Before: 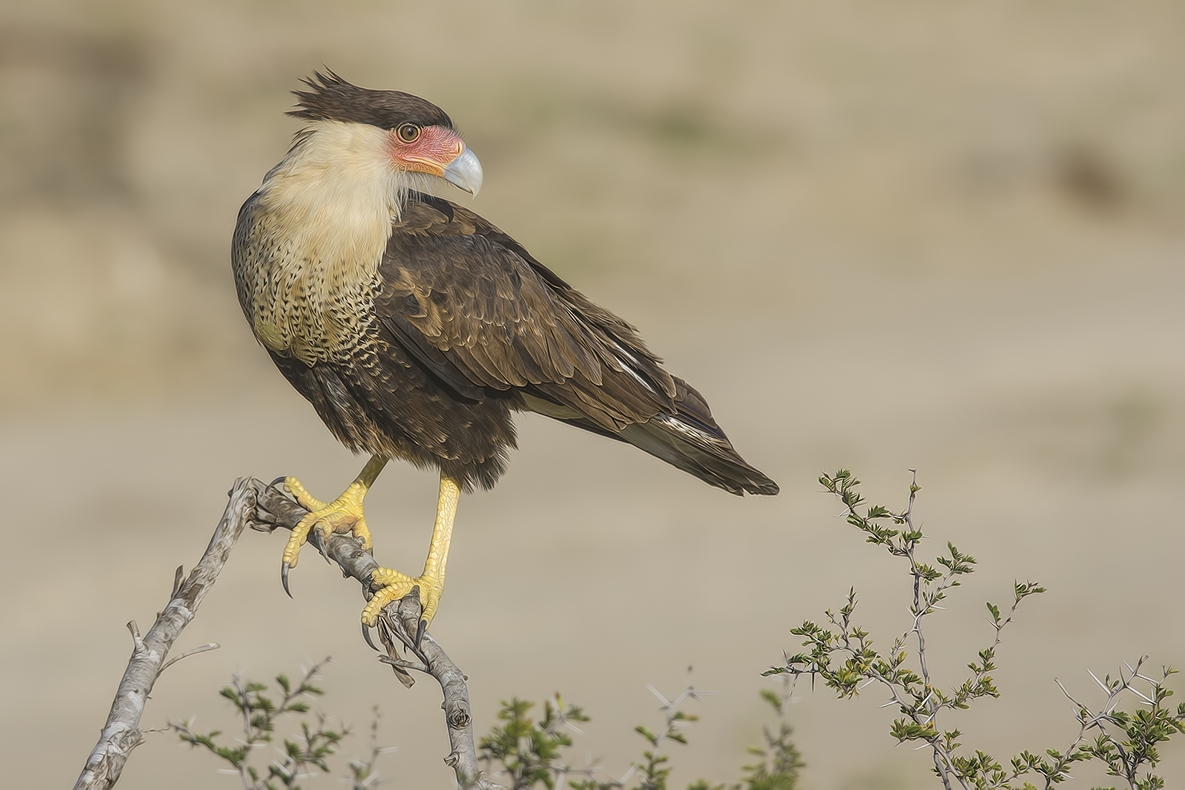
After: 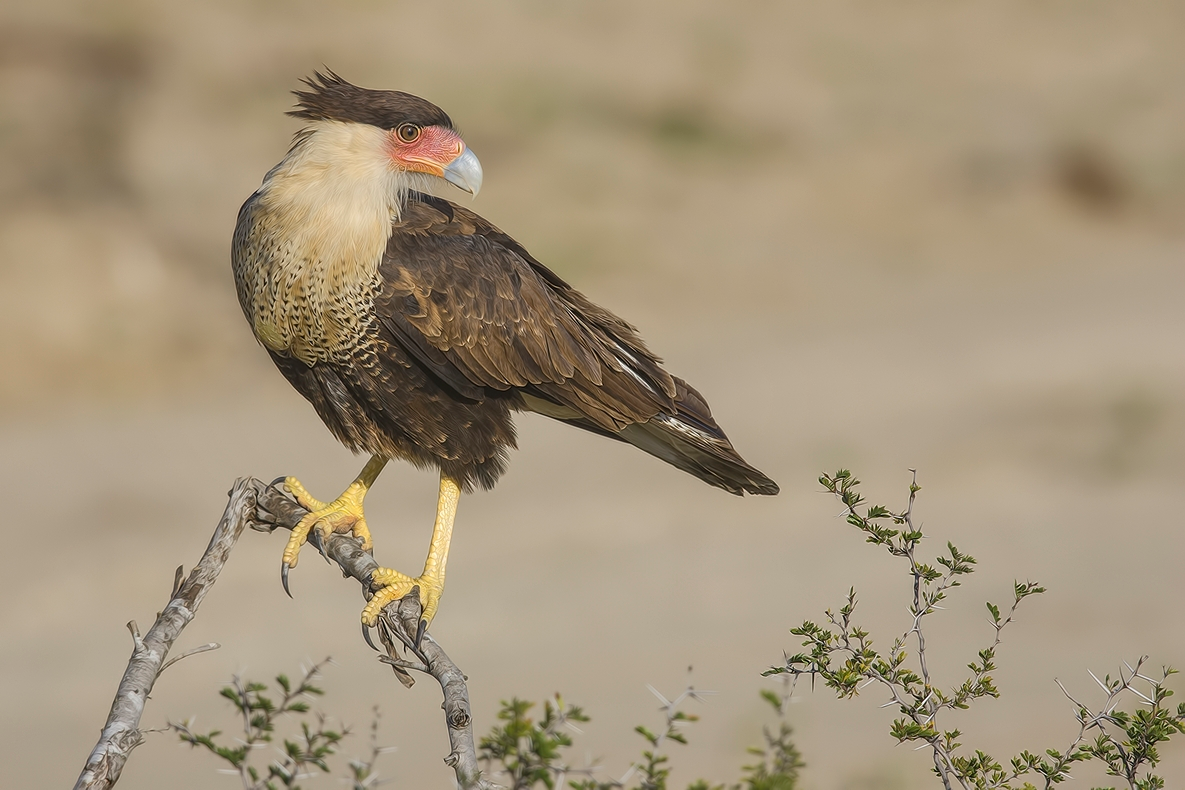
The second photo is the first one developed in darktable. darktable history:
shadows and highlights: radius 136.06, soften with gaussian
